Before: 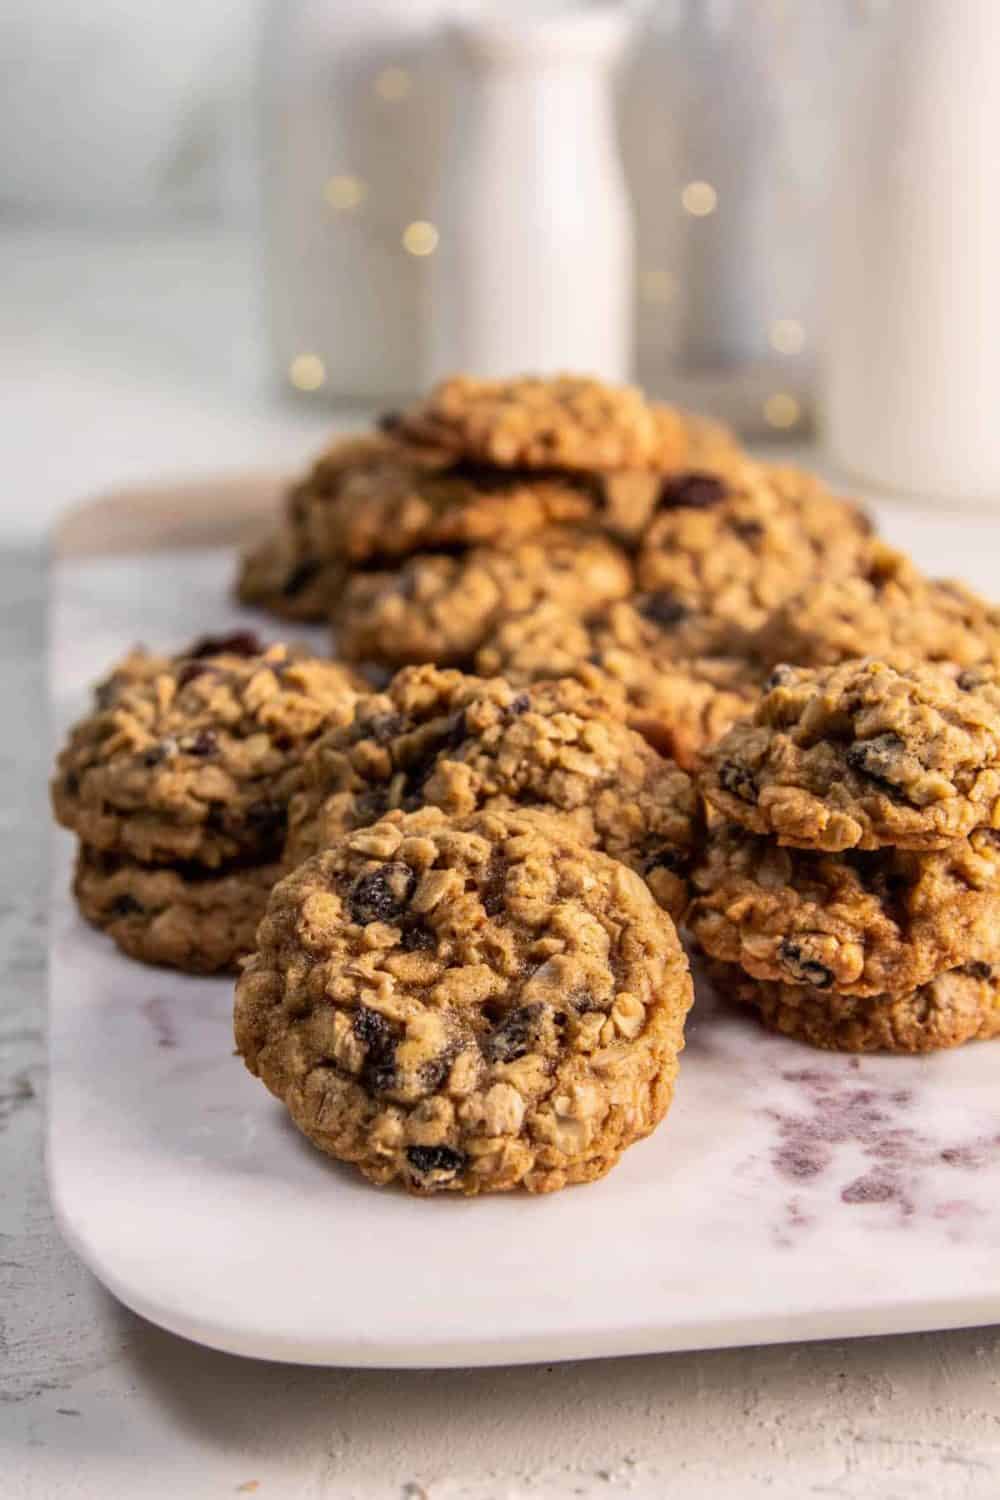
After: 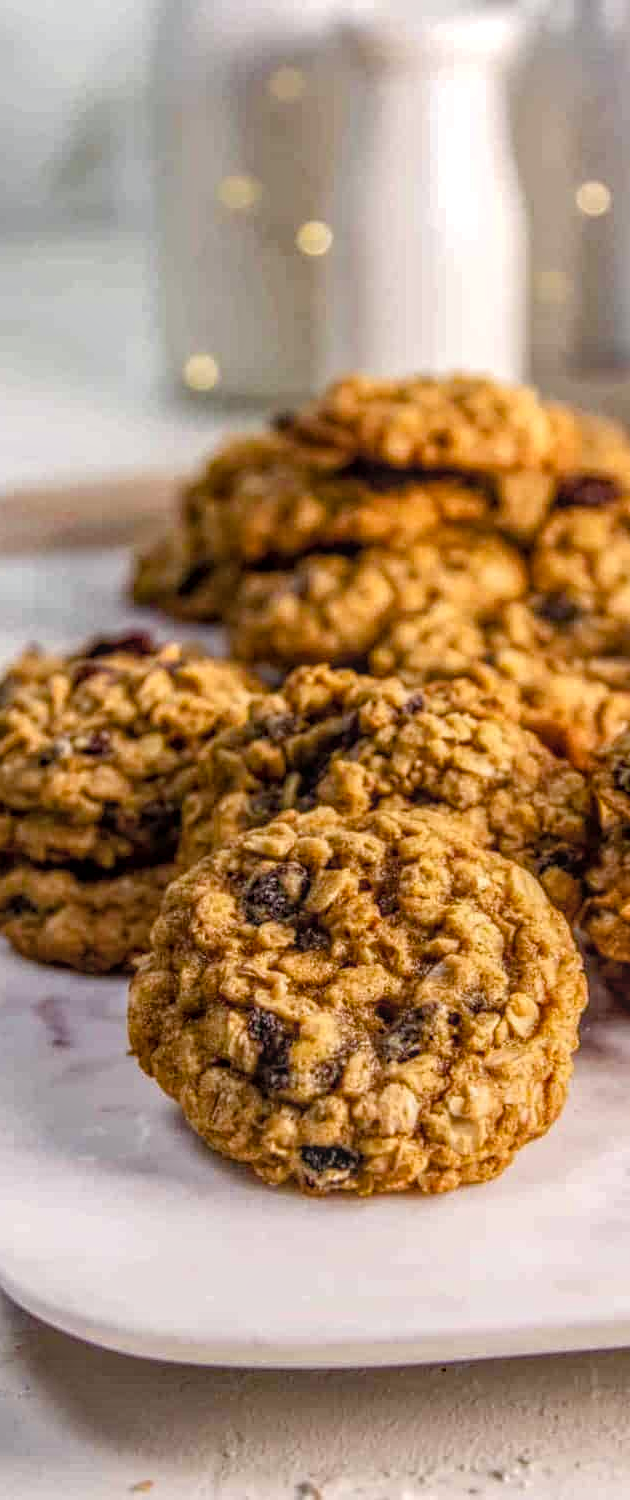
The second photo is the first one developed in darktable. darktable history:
exposure: compensate exposure bias true, compensate highlight preservation false
crop: left 10.691%, right 26.289%
haze removal: compatibility mode true, adaptive false
color balance rgb: perceptual saturation grading › global saturation 9.268%, perceptual saturation grading › highlights -12.96%, perceptual saturation grading › mid-tones 14.366%, perceptual saturation grading › shadows 23.458%, global vibrance 14.702%
local contrast: highlights 74%, shadows 55%, detail 177%, midtone range 0.205
